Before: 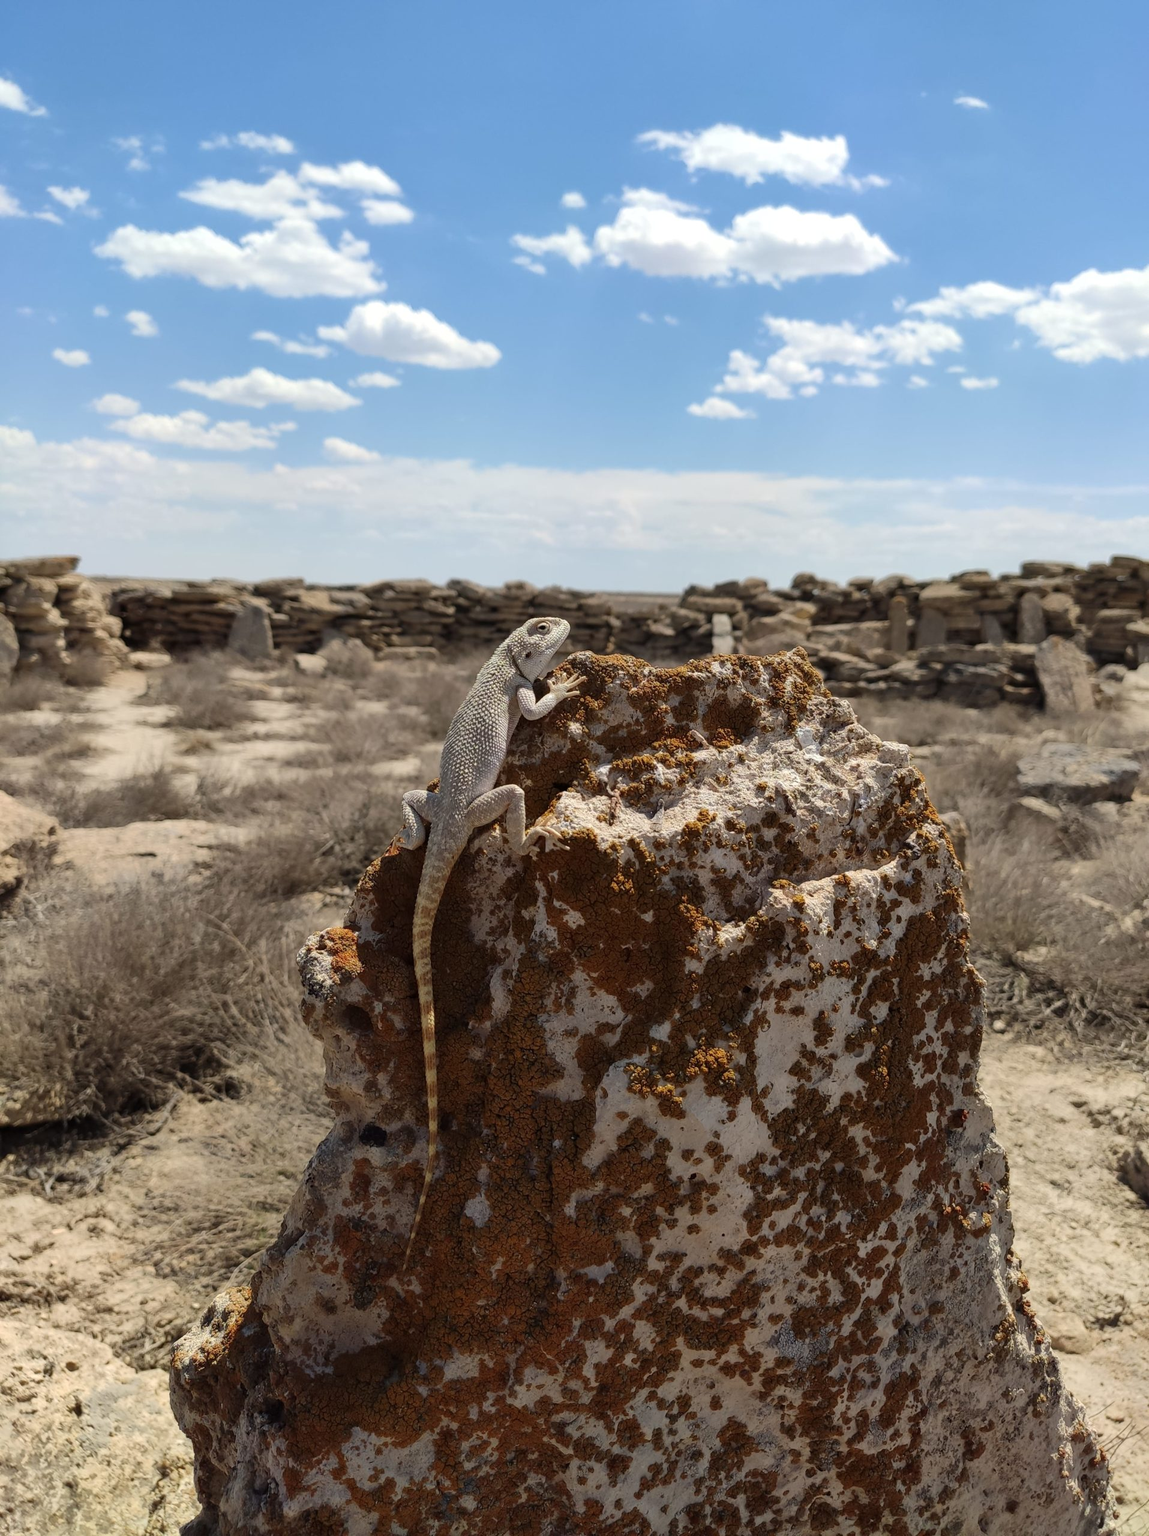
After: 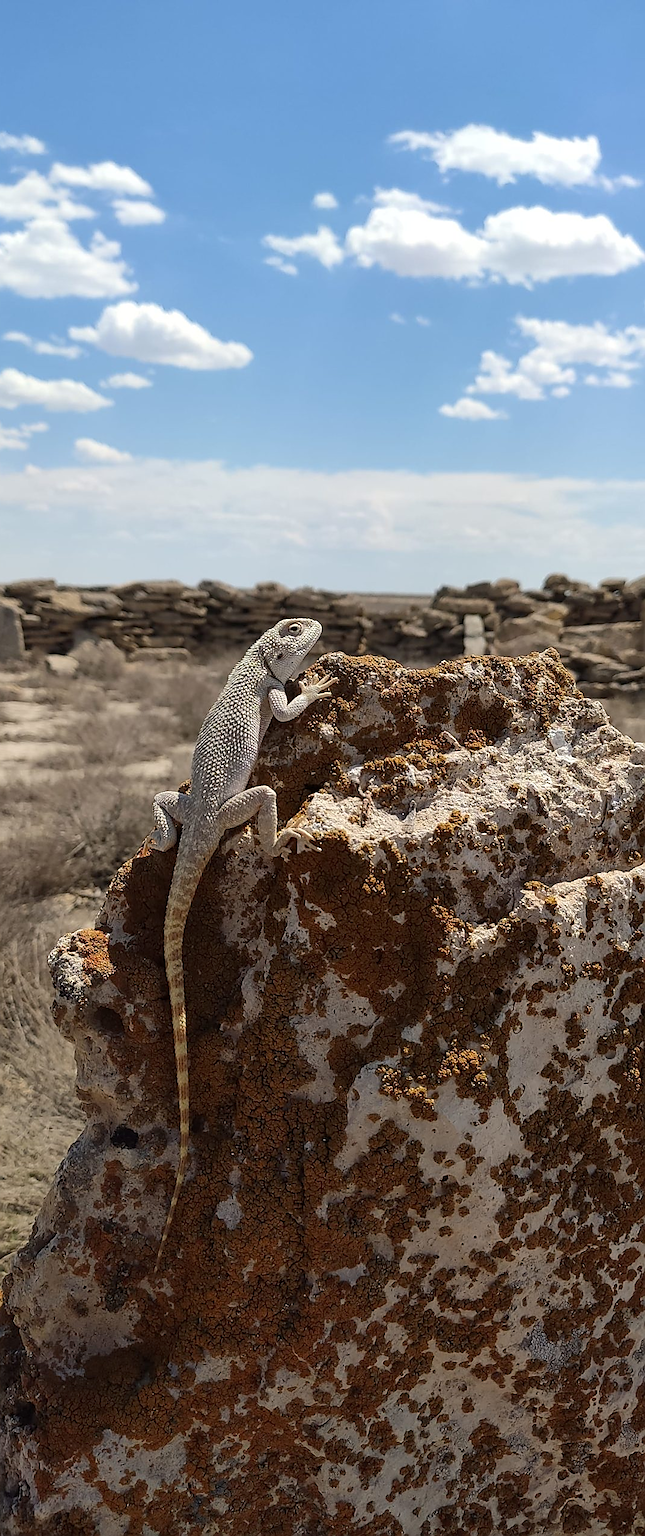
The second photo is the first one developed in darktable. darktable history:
crop: left 21.674%, right 22.086%
sharpen: radius 1.4, amount 1.25, threshold 0.7
